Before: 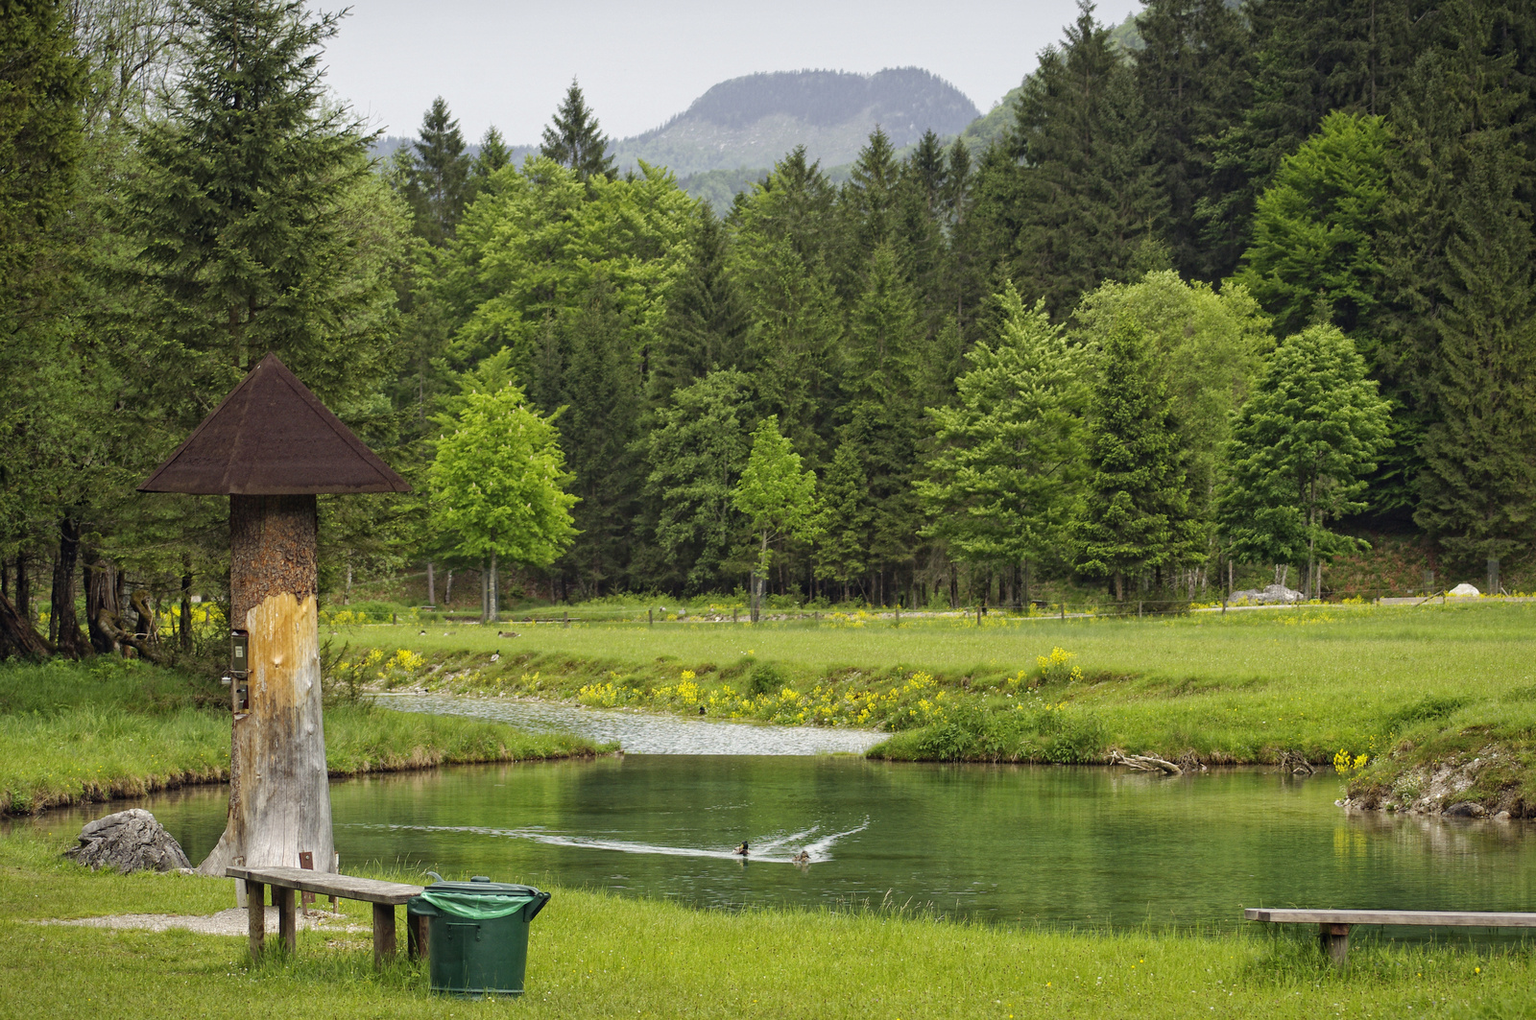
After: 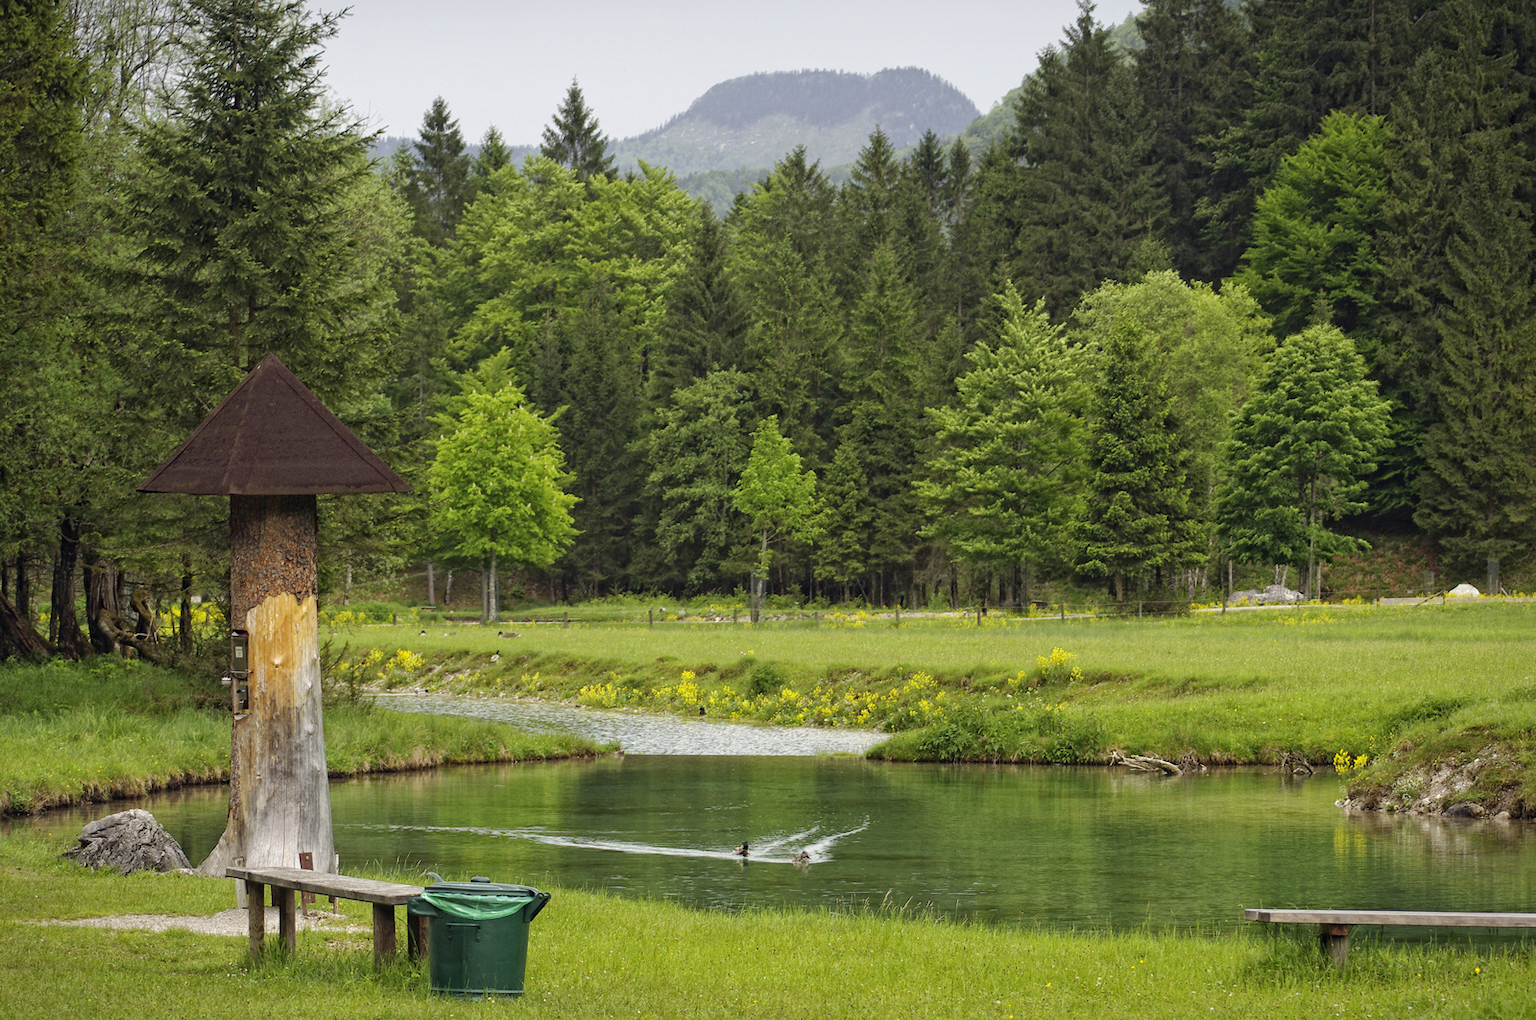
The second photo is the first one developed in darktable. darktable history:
color correction: highlights a* 0.036, highlights b* -0.47
